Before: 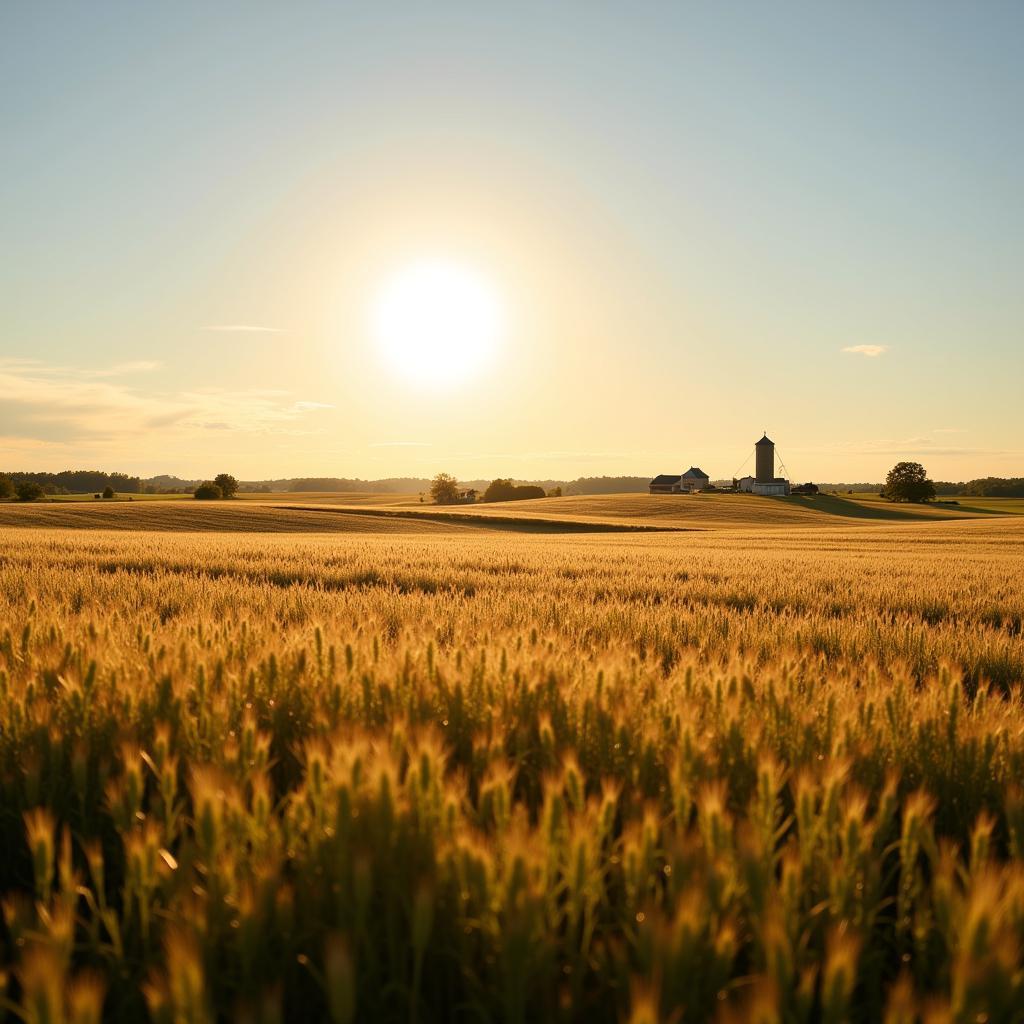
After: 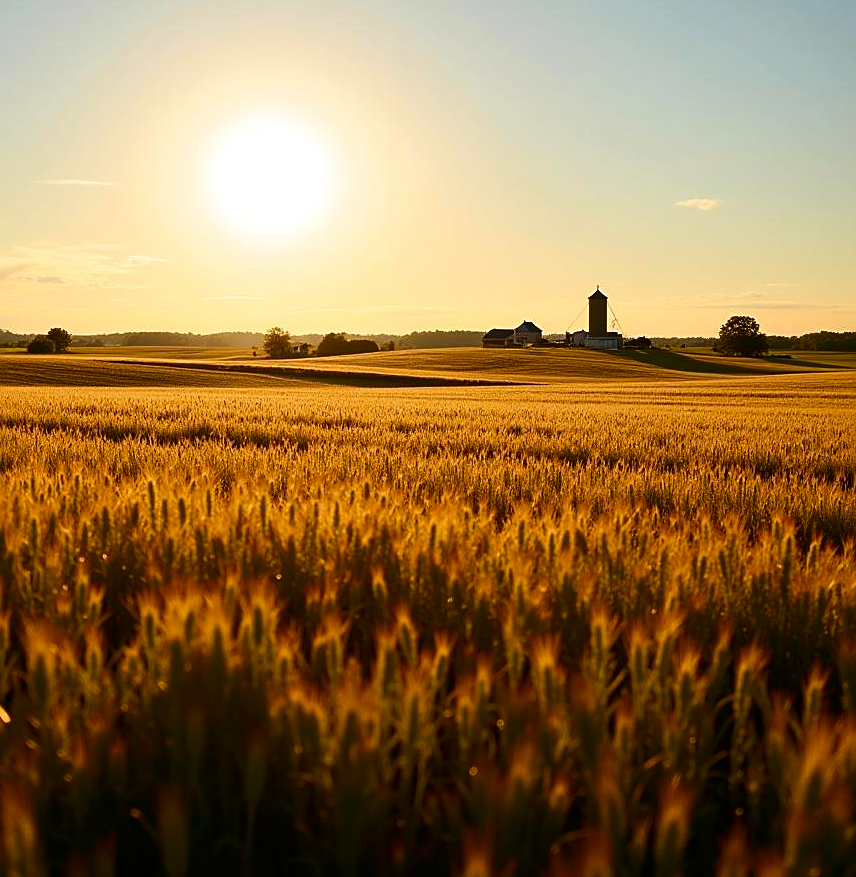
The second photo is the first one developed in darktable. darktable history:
contrast brightness saturation: contrast 0.121, brightness -0.124, saturation 0.199
crop: left 16.375%, top 14.313%
sharpen: on, module defaults
